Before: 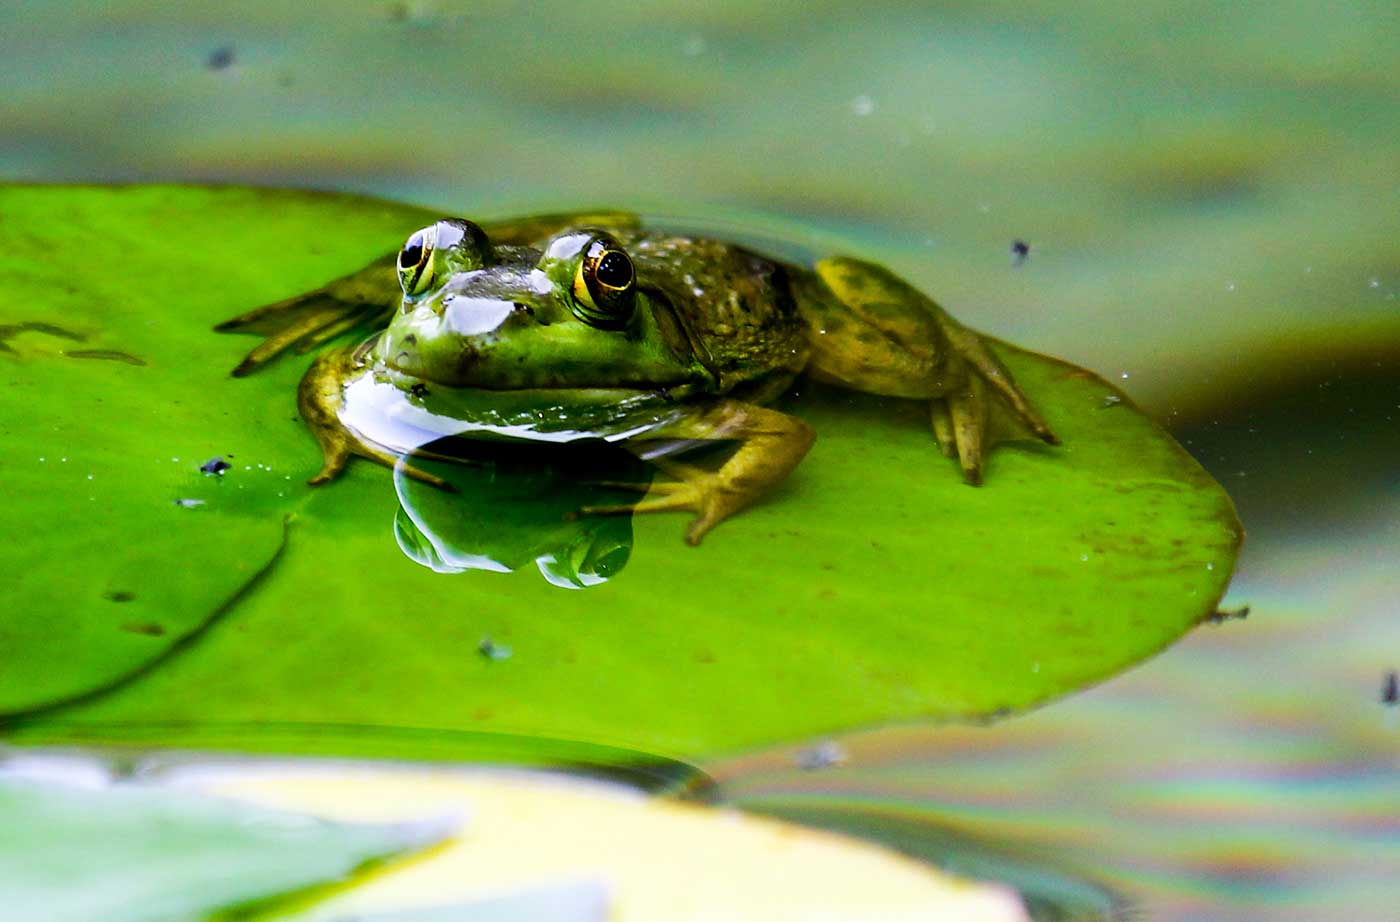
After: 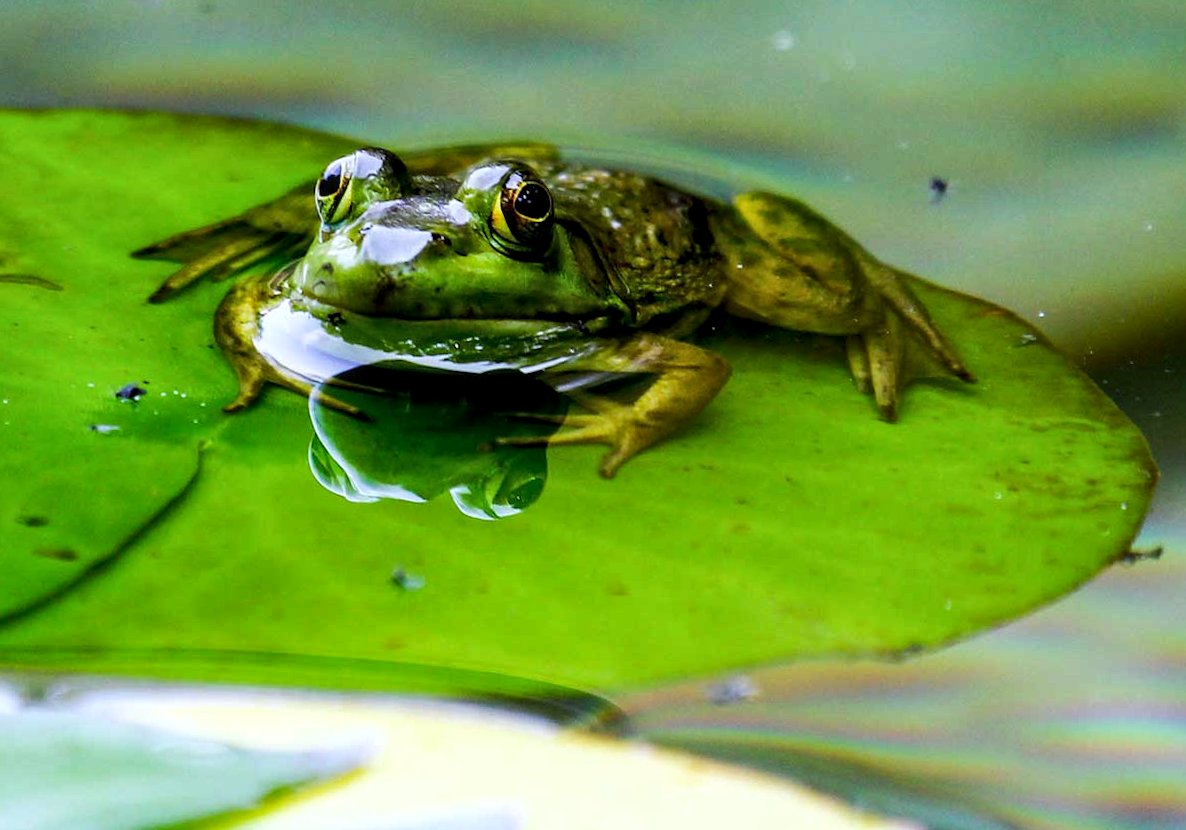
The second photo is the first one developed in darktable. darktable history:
local contrast: on, module defaults
white balance: red 0.967, blue 1.049
crop: left 6.446%, top 8.188%, right 9.538%, bottom 3.548%
rotate and perspective: rotation 0.8°, automatic cropping off
